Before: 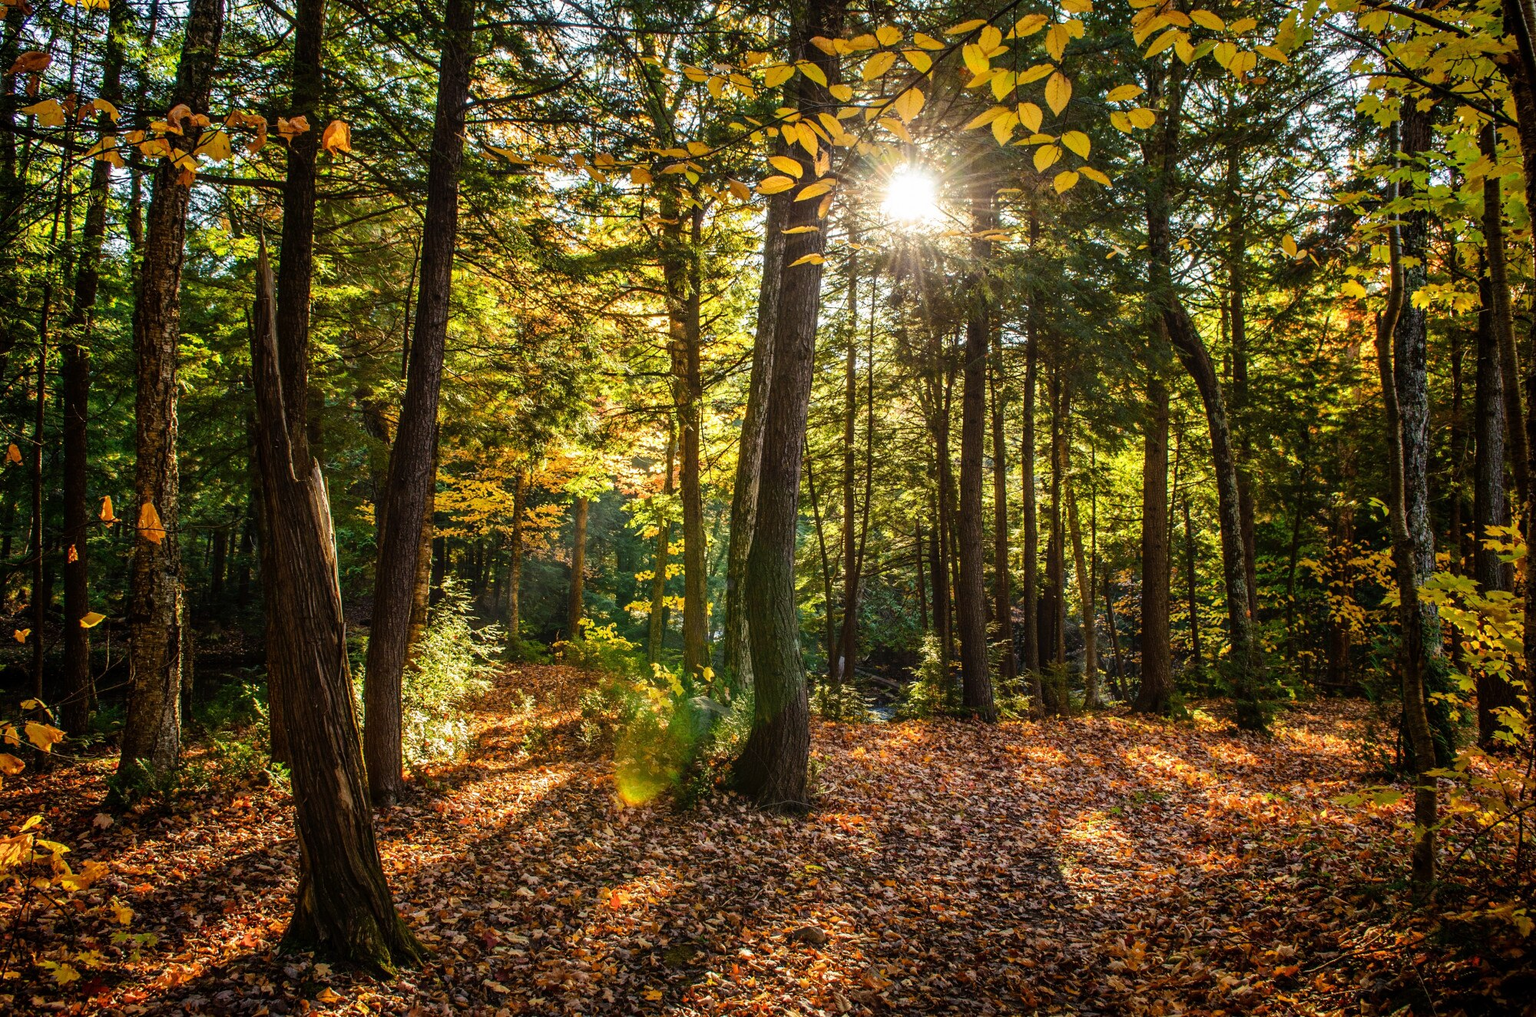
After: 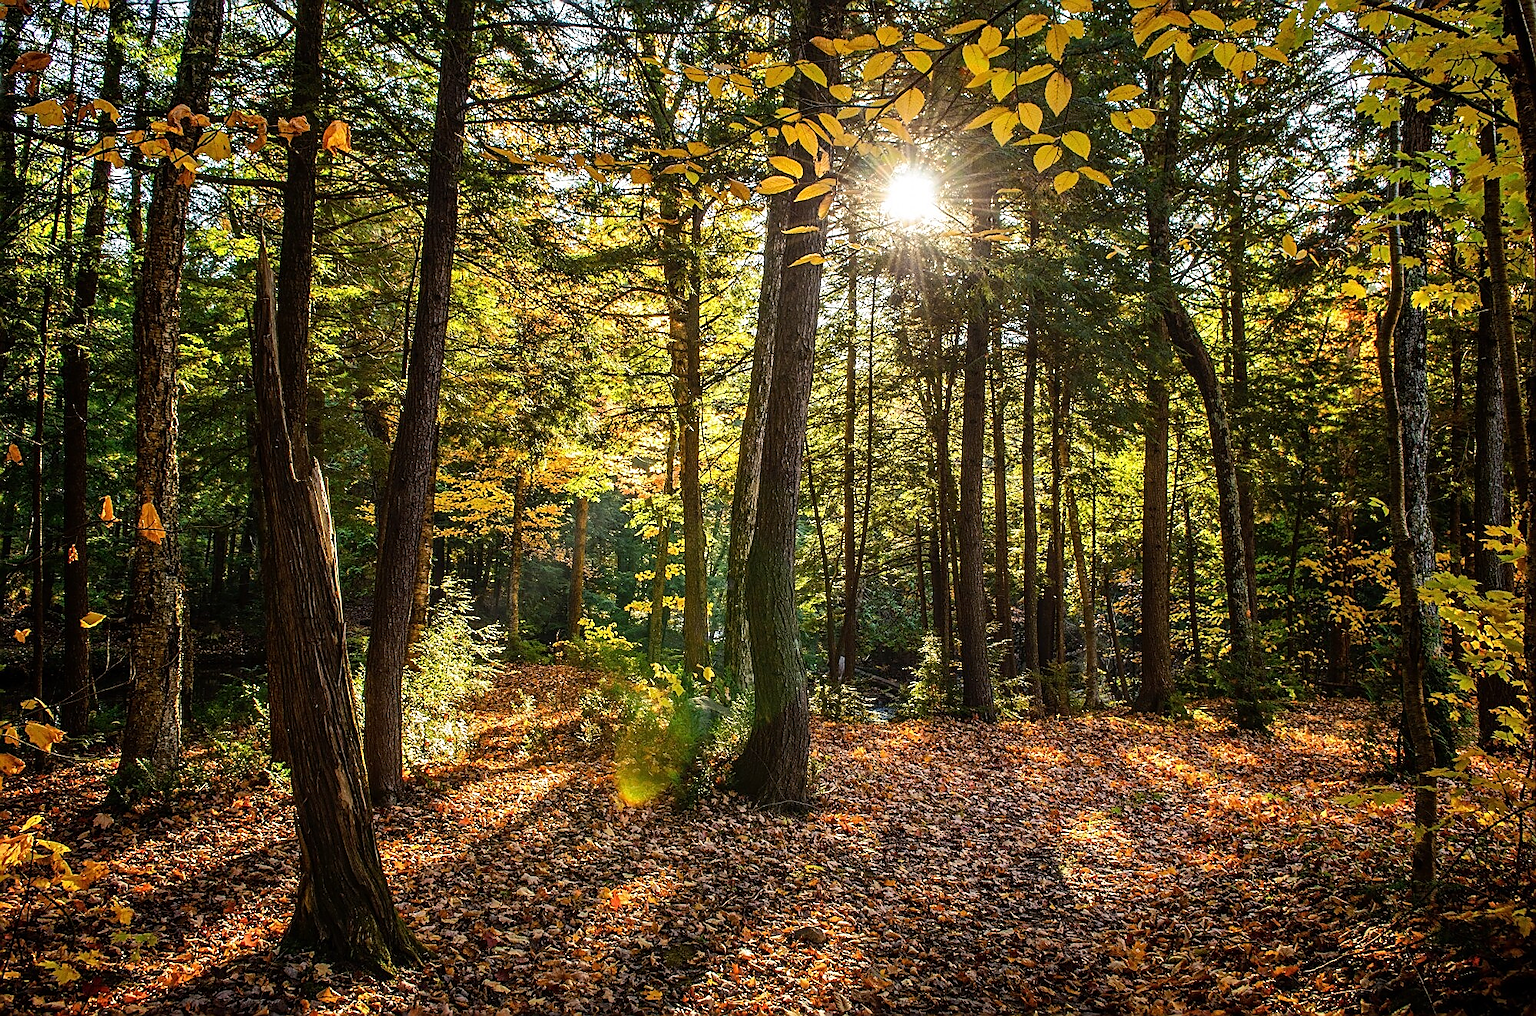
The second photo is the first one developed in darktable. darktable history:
sharpen: radius 1.361, amount 1.245, threshold 0.744
tone equalizer: edges refinement/feathering 500, mask exposure compensation -1.57 EV, preserve details no
